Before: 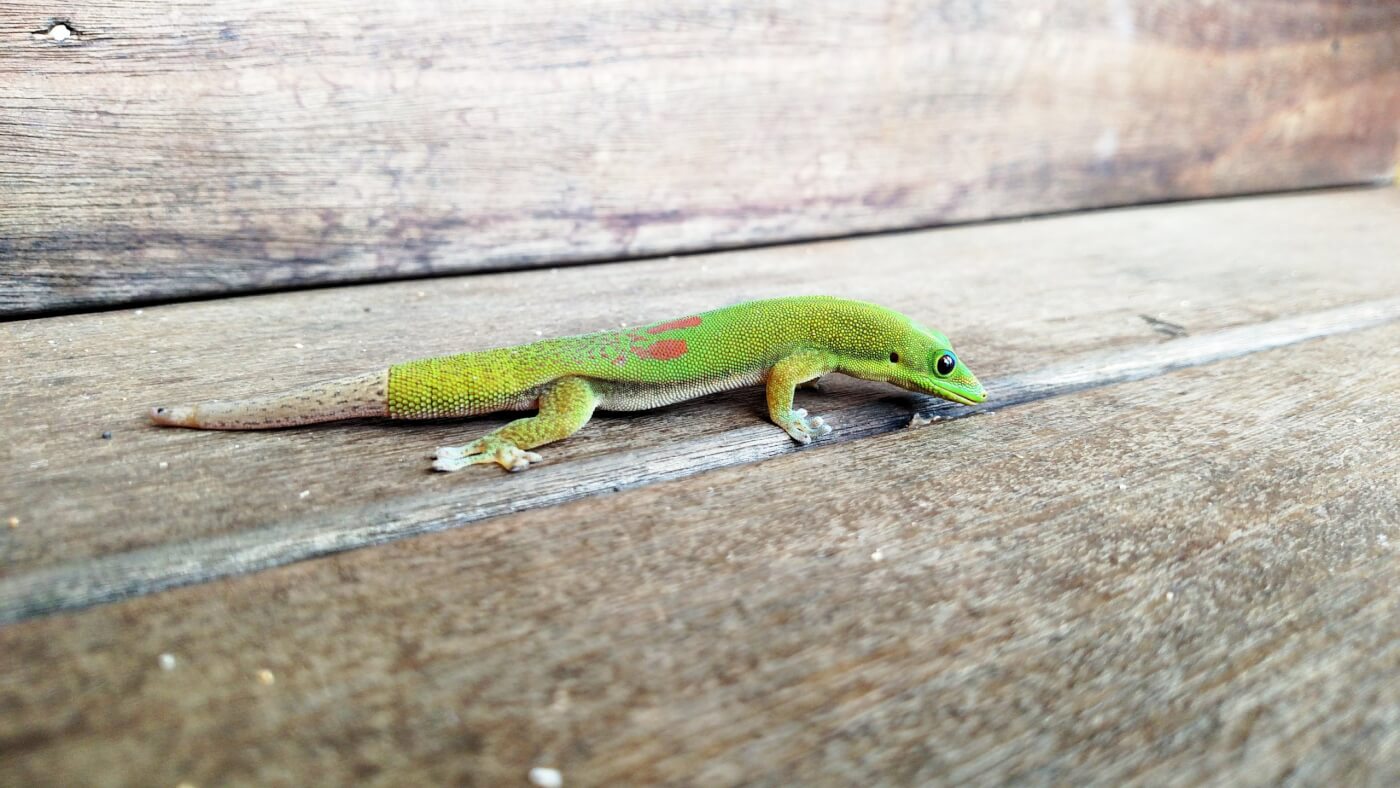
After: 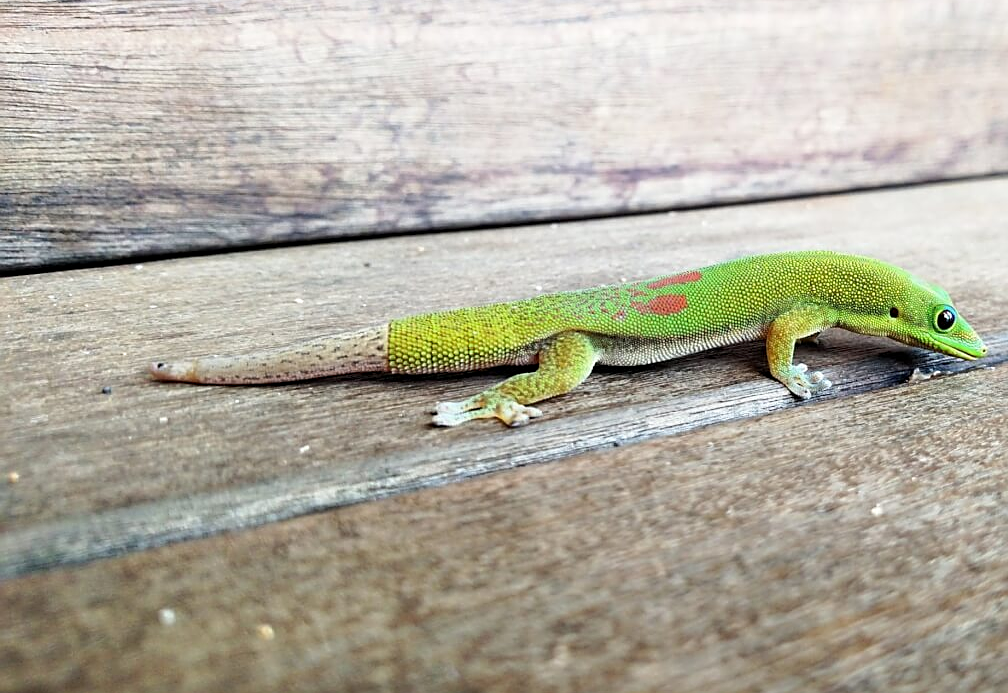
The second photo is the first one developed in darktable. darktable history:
crop: top 5.803%, right 27.864%, bottom 5.804%
sharpen: on, module defaults
